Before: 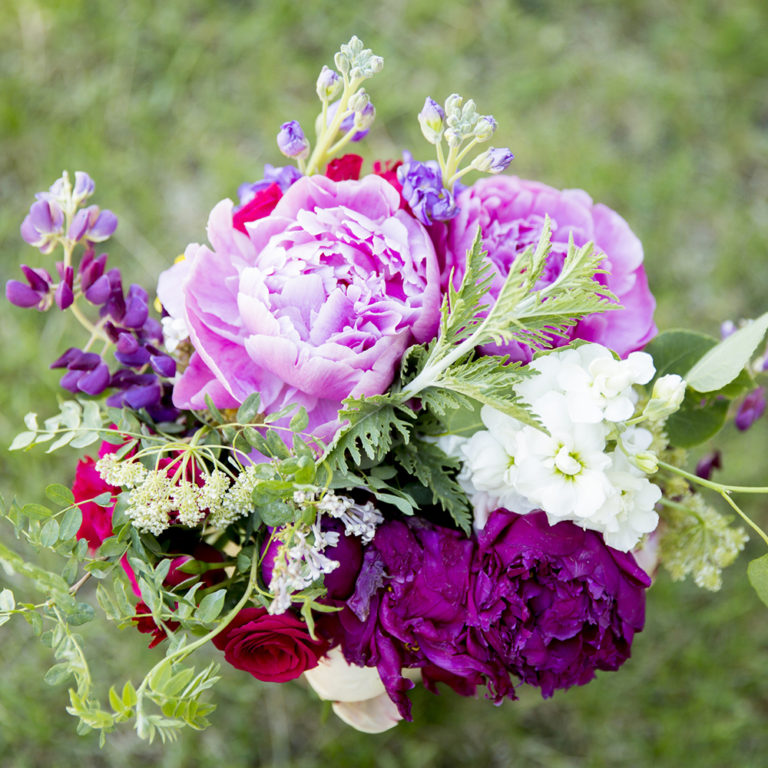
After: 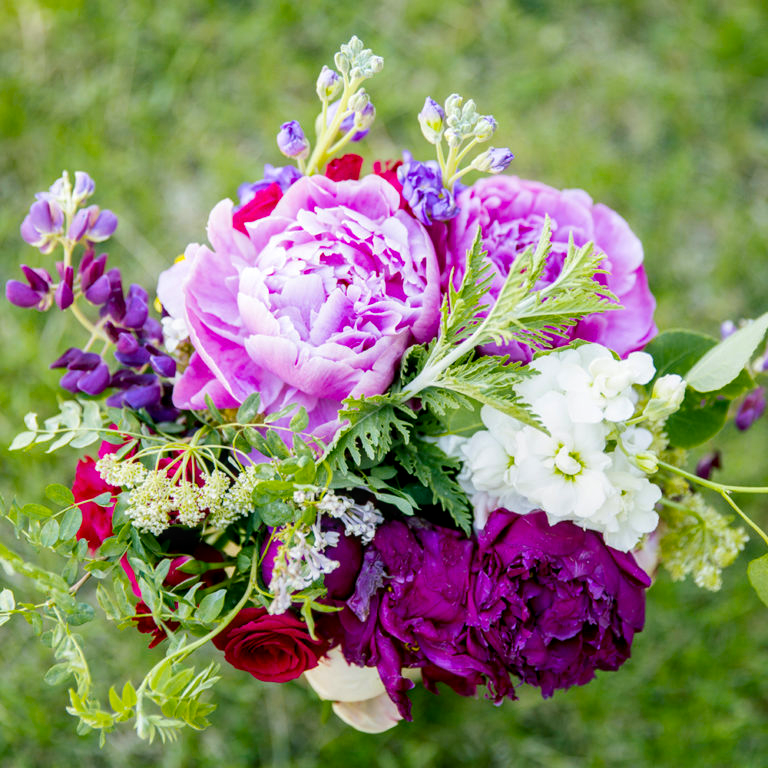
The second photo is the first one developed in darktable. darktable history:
color balance rgb: shadows lift › chroma 11.552%, shadows lift › hue 131.08°, perceptual saturation grading › global saturation 30.364%, perceptual brilliance grading › global brilliance 1.237%, perceptual brilliance grading › highlights -3.948%, global vibrance 10.882%
local contrast: on, module defaults
